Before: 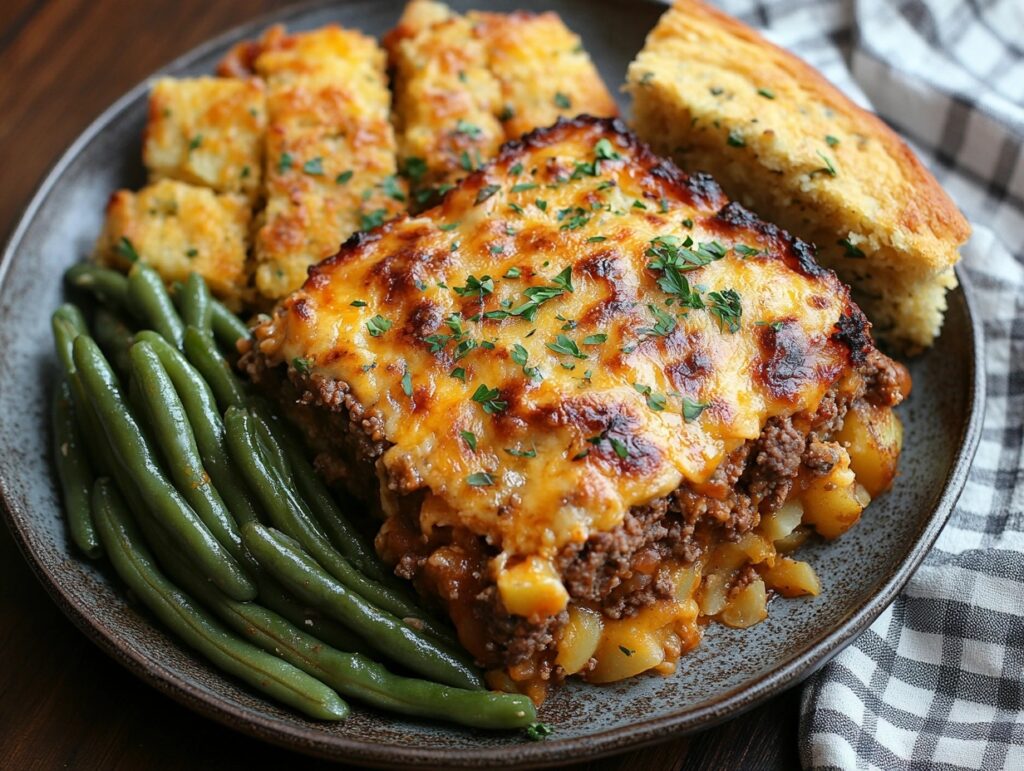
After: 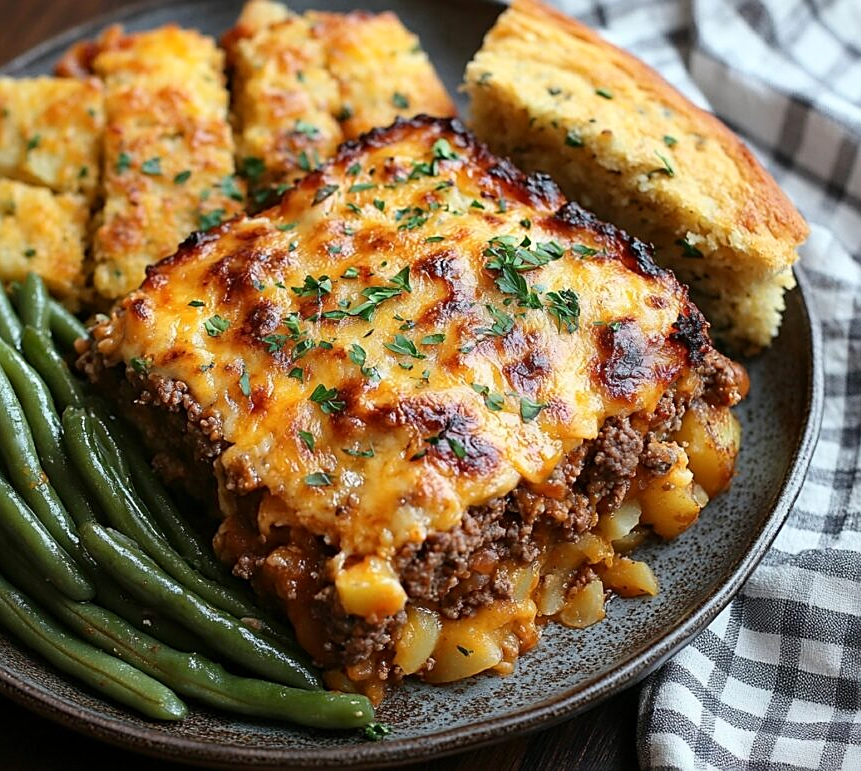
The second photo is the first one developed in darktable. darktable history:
contrast brightness saturation: contrast 0.102, brightness 0.02, saturation 0.019
crop: left 15.887%
sharpen: on, module defaults
